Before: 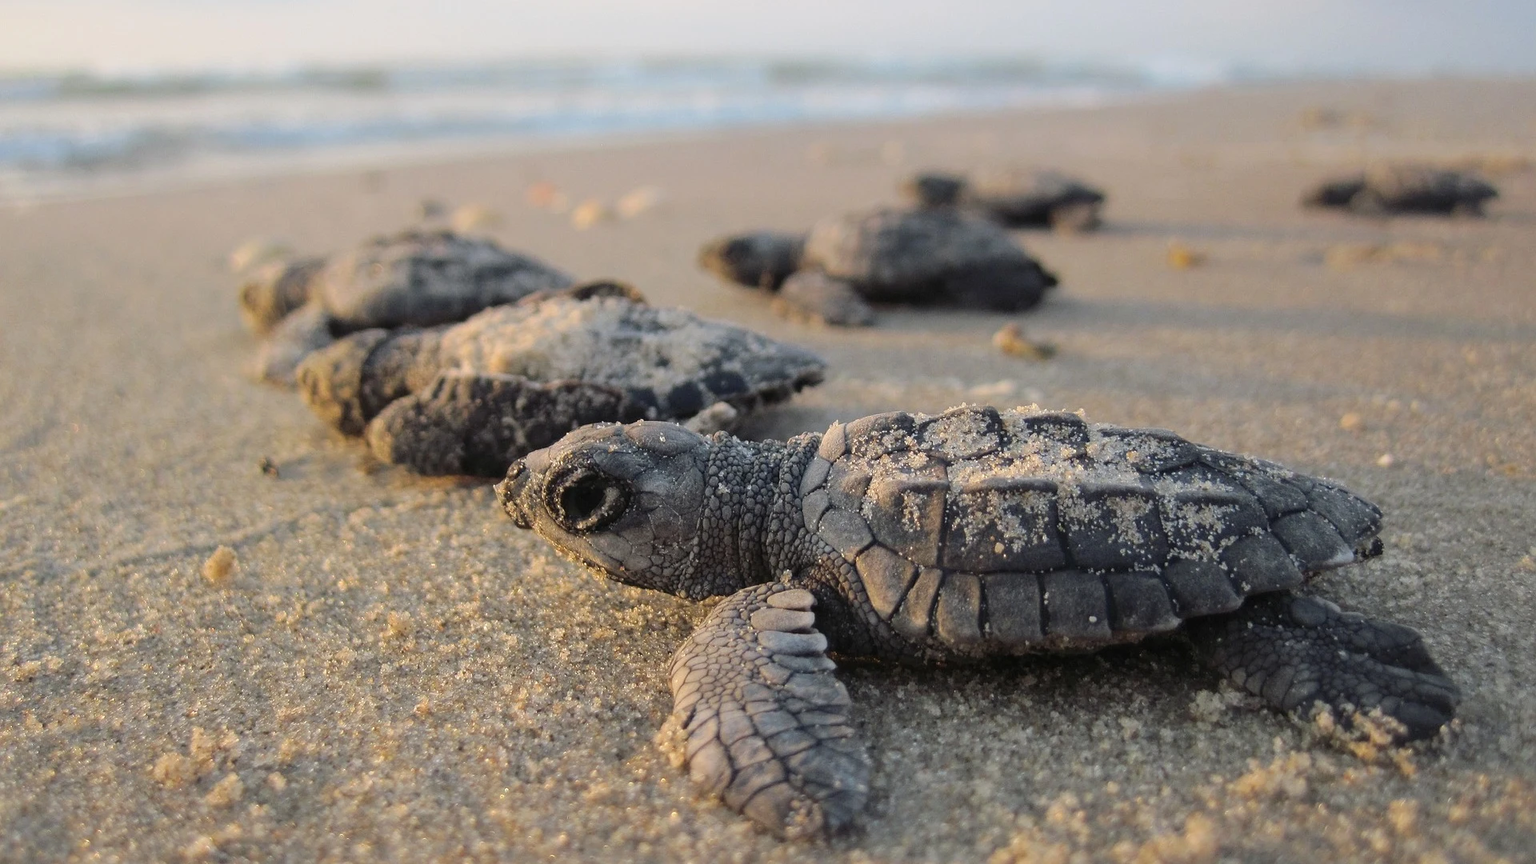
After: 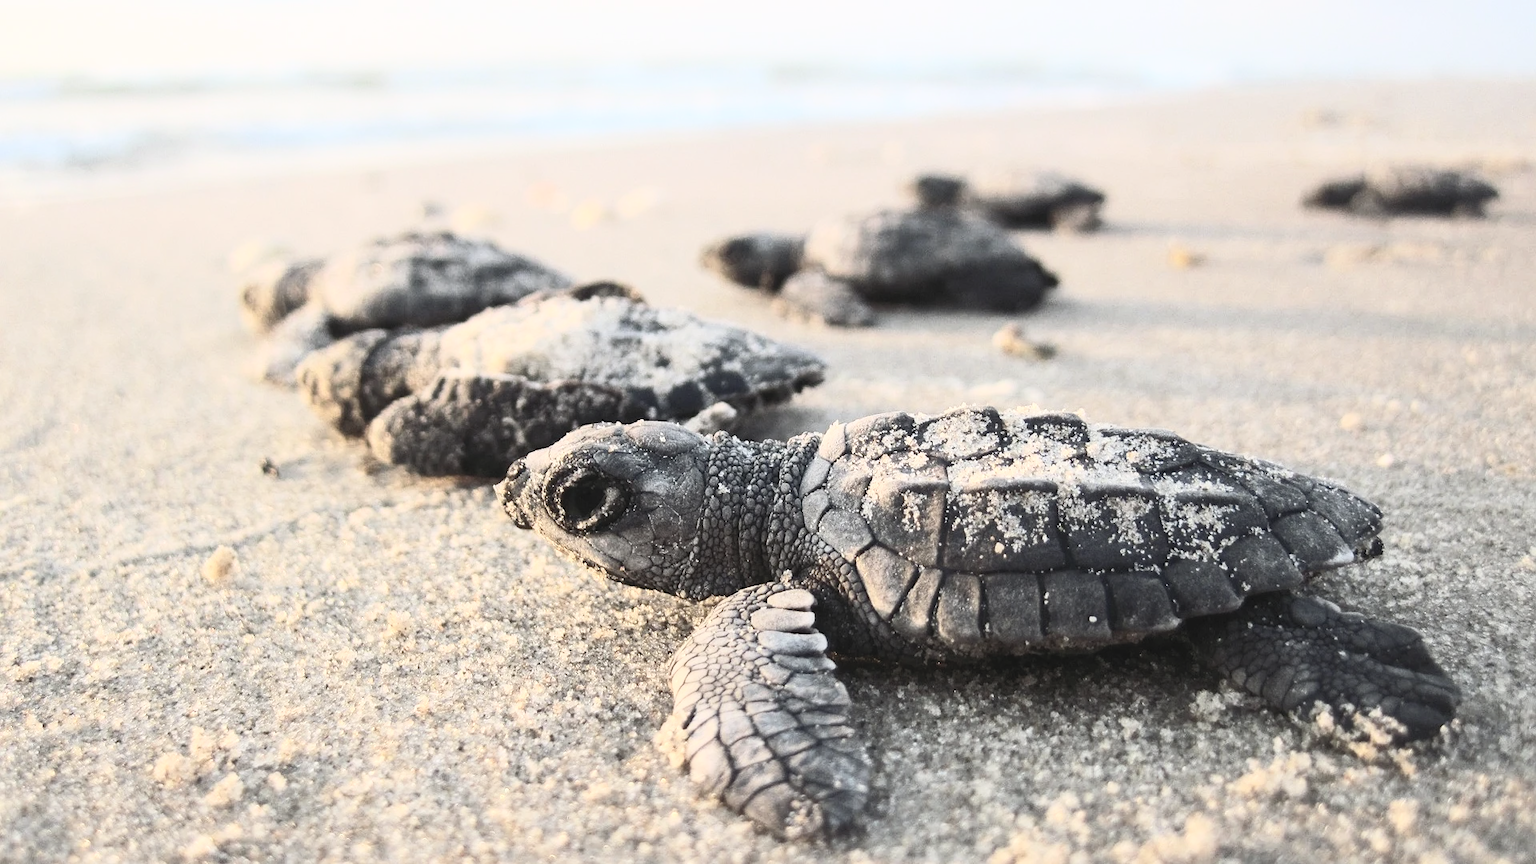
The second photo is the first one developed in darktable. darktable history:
contrast brightness saturation: contrast 0.564, brightness 0.576, saturation -0.33
